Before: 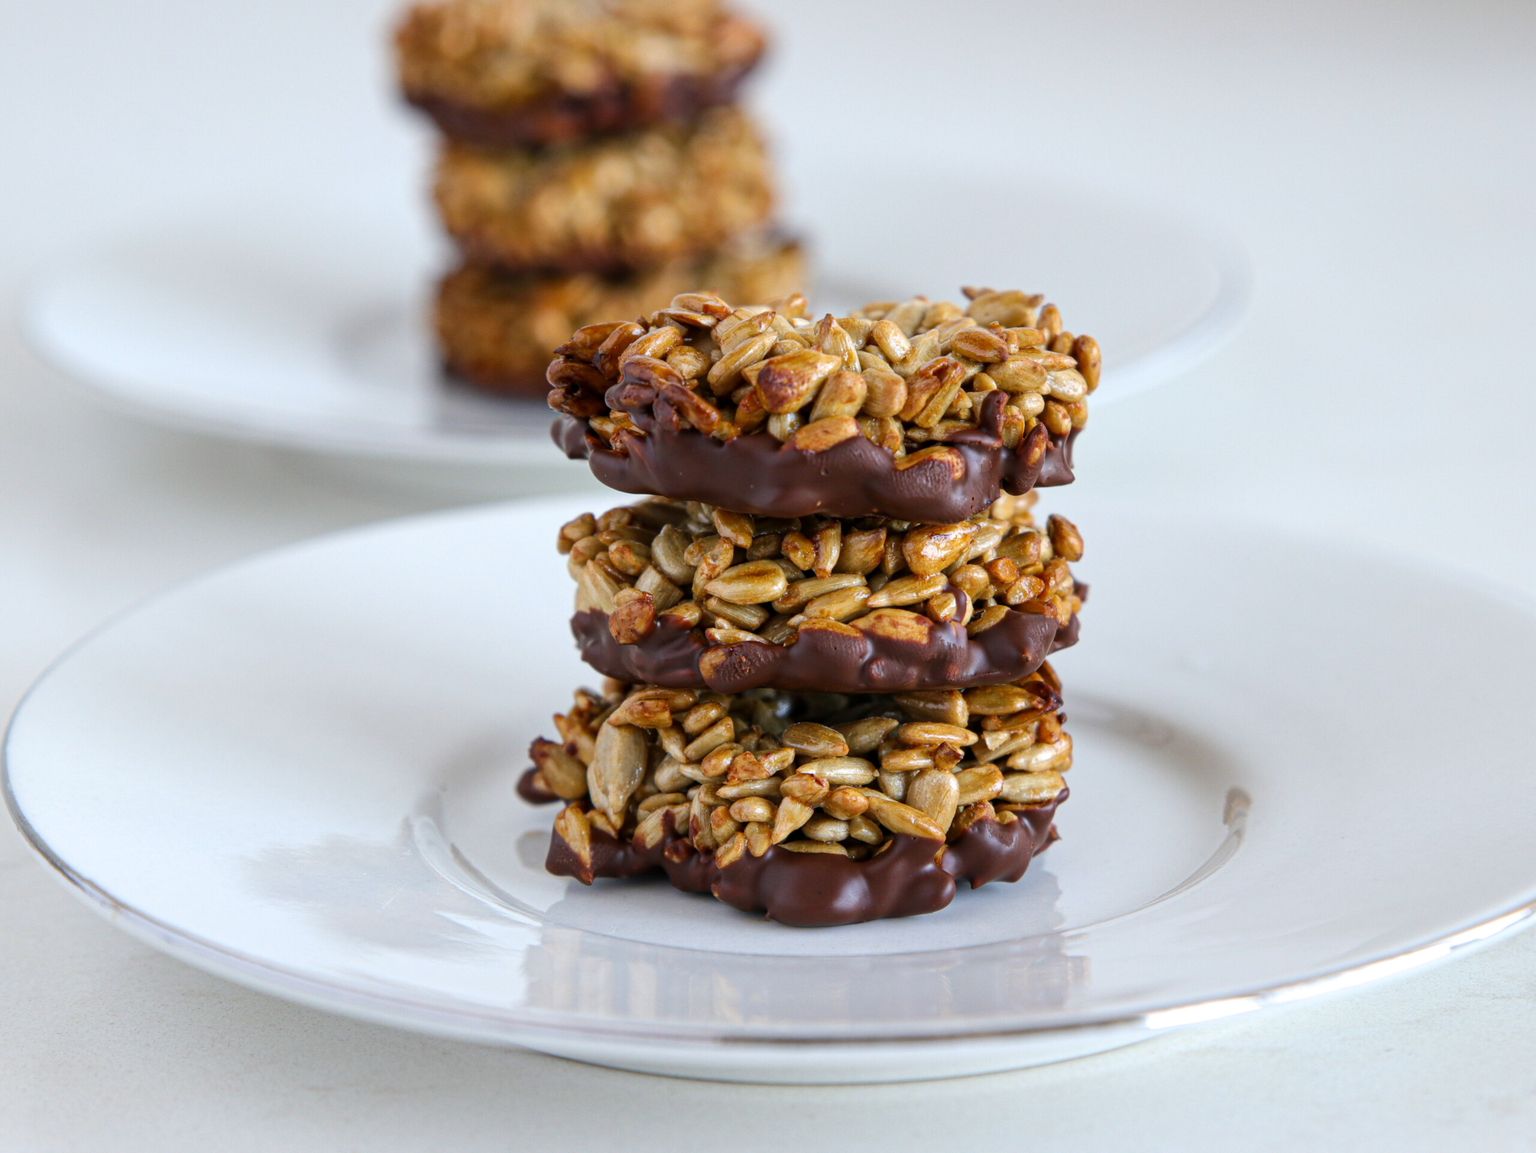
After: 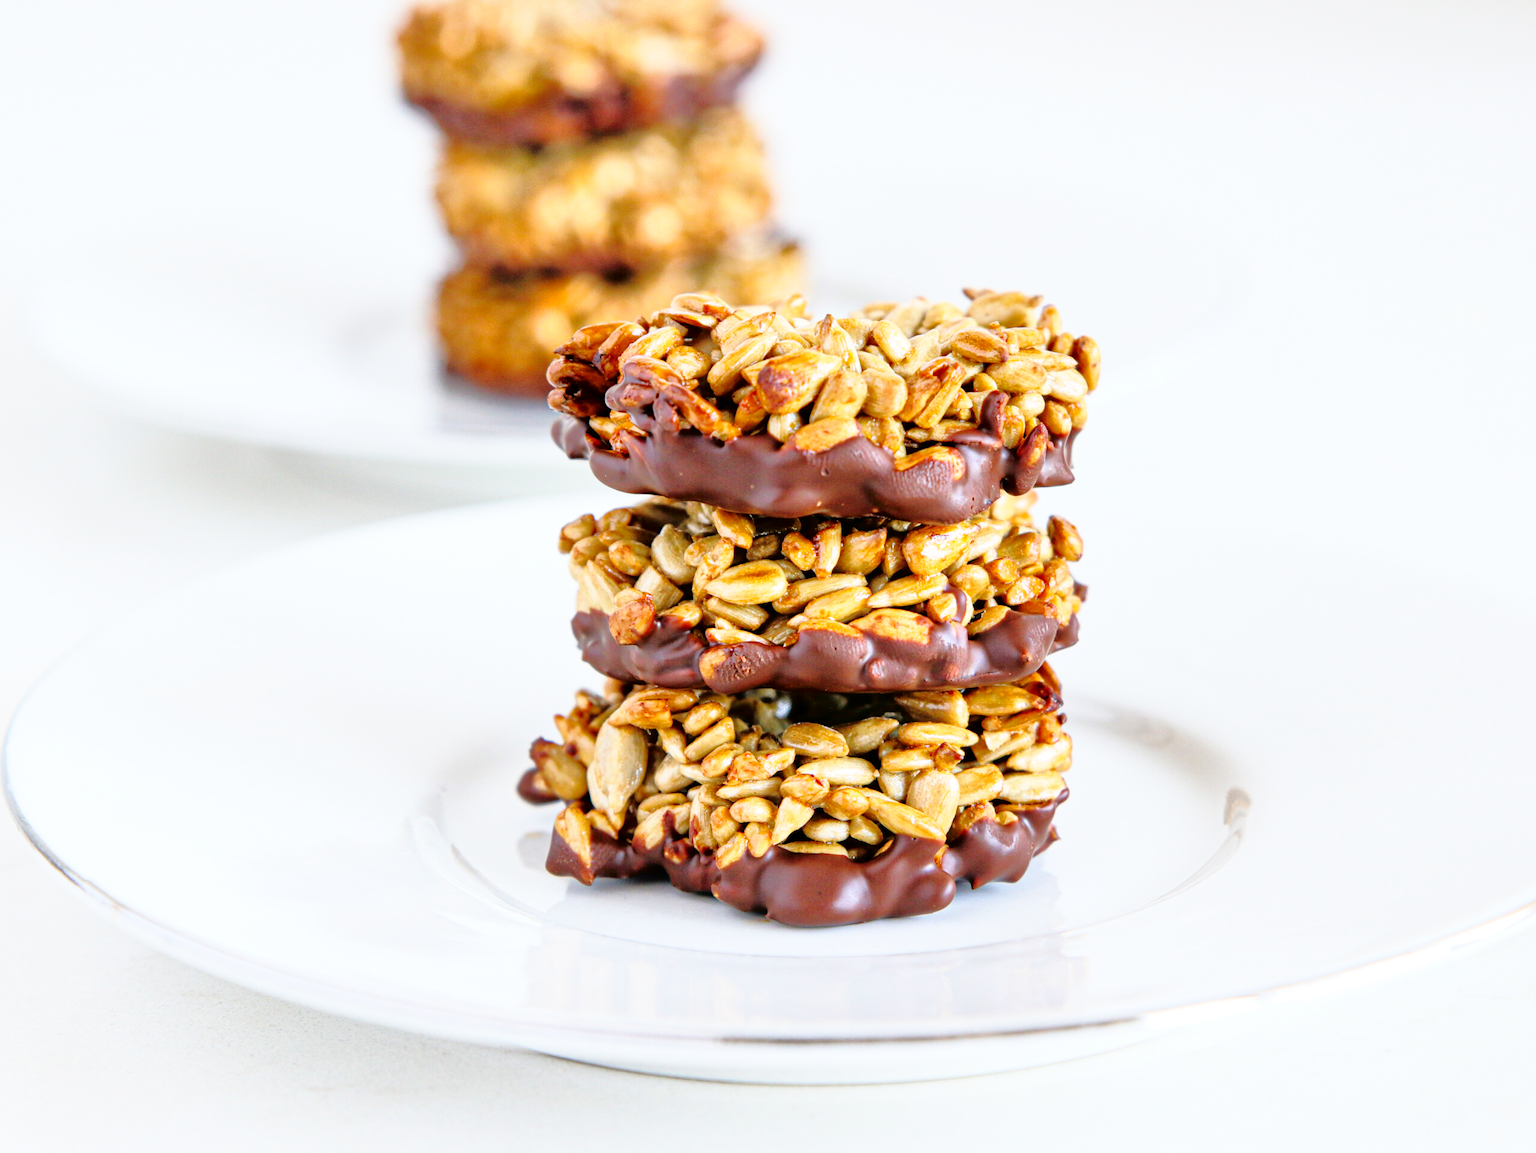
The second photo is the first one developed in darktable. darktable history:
tone equalizer: -7 EV 0.142 EV, -6 EV 0.609 EV, -5 EV 1.18 EV, -4 EV 1.33 EV, -3 EV 1.16 EV, -2 EV 0.6 EV, -1 EV 0.15 EV
tone curve: curves: ch0 [(0, 0) (0.003, 0.005) (0.011, 0.008) (0.025, 0.014) (0.044, 0.021) (0.069, 0.027) (0.1, 0.041) (0.136, 0.083) (0.177, 0.138) (0.224, 0.197) (0.277, 0.259) (0.335, 0.331) (0.399, 0.399) (0.468, 0.476) (0.543, 0.547) (0.623, 0.635) (0.709, 0.753) (0.801, 0.847) (0.898, 0.94) (1, 1)], color space Lab, independent channels, preserve colors none
base curve: curves: ch0 [(0, 0) (0.028, 0.03) (0.121, 0.232) (0.46, 0.748) (0.859, 0.968) (1, 1)], preserve colors none
